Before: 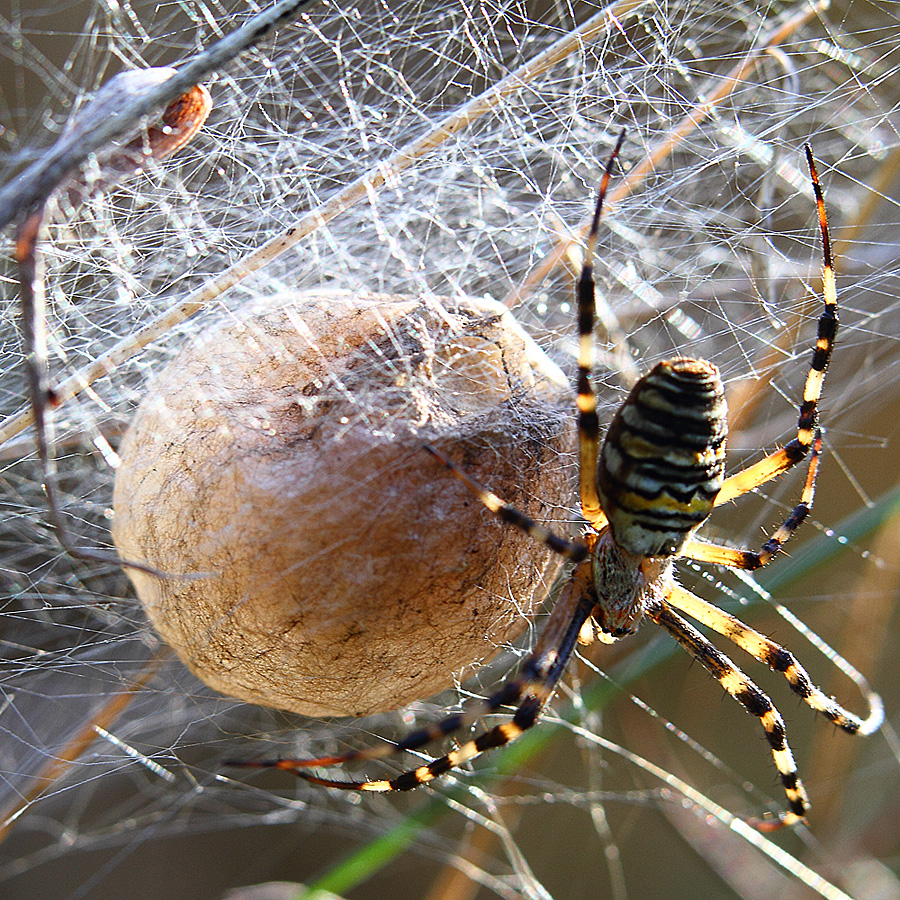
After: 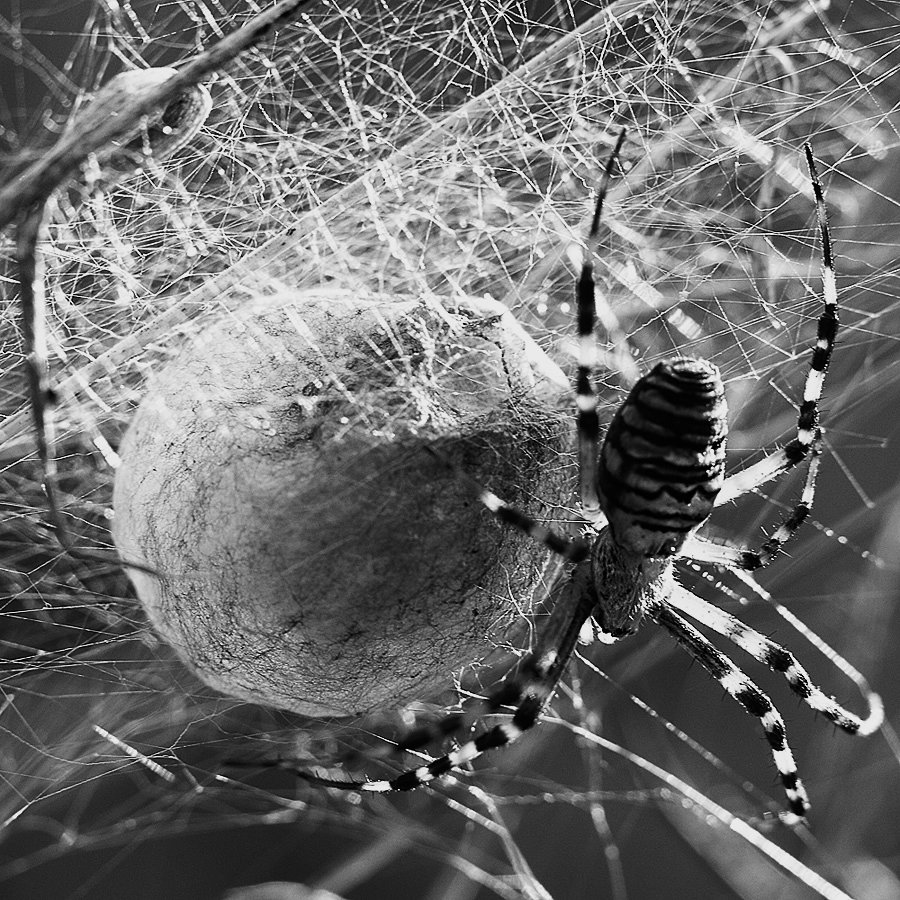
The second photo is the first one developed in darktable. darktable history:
monochrome: on, module defaults
contrast brightness saturation: contrast 0.22
exposure: exposure -0.462 EV, compensate highlight preservation false
